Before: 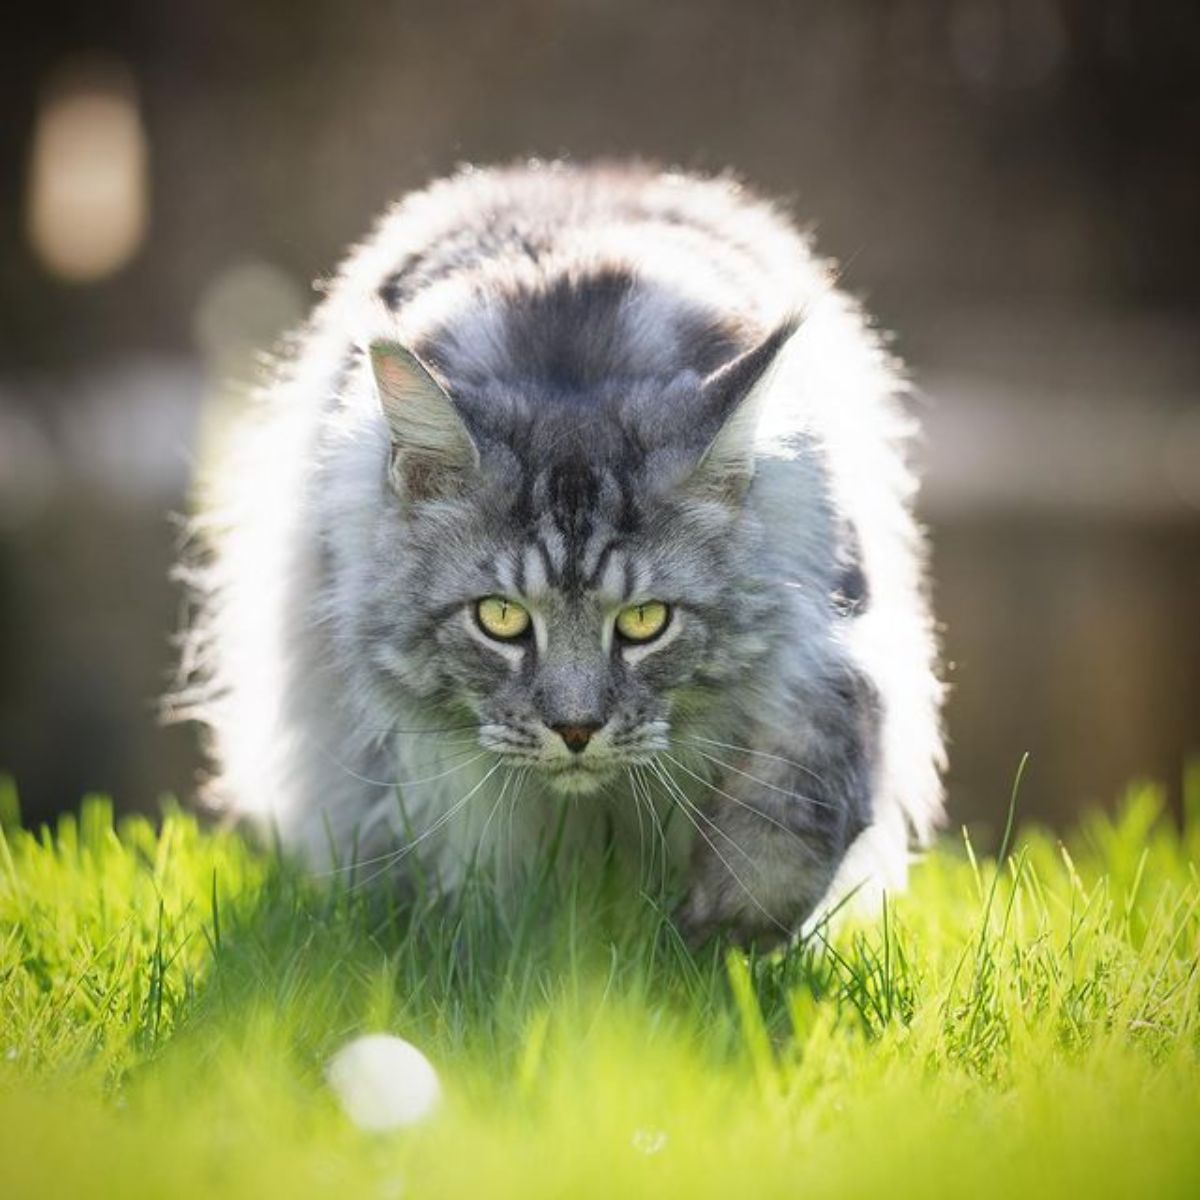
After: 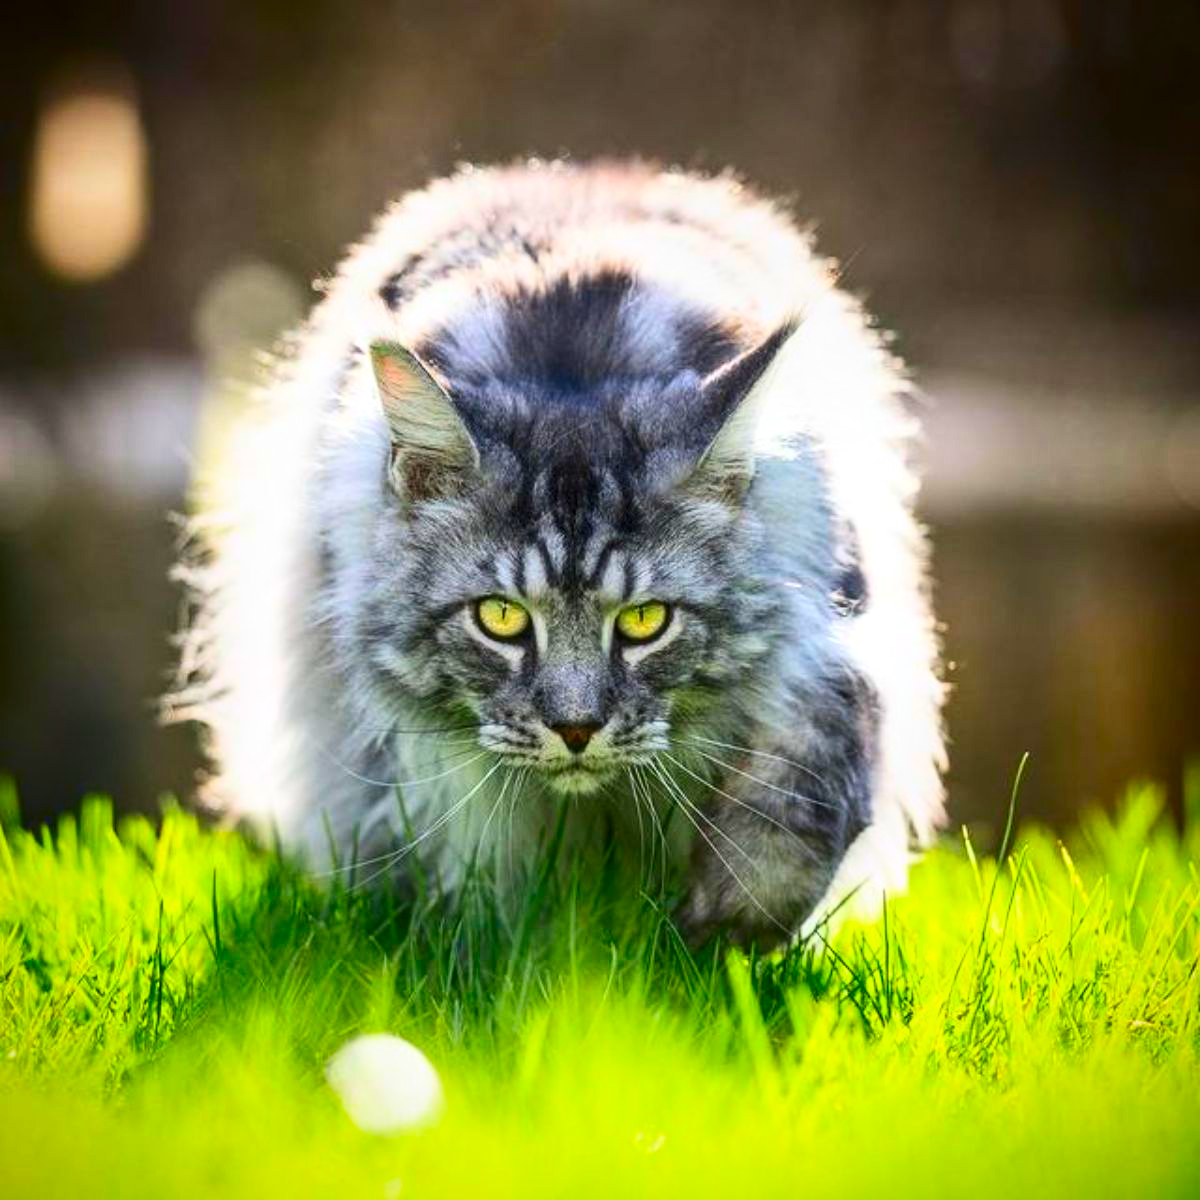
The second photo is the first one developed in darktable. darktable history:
local contrast: on, module defaults
contrast brightness saturation: contrast 0.265, brightness 0.013, saturation 0.889
